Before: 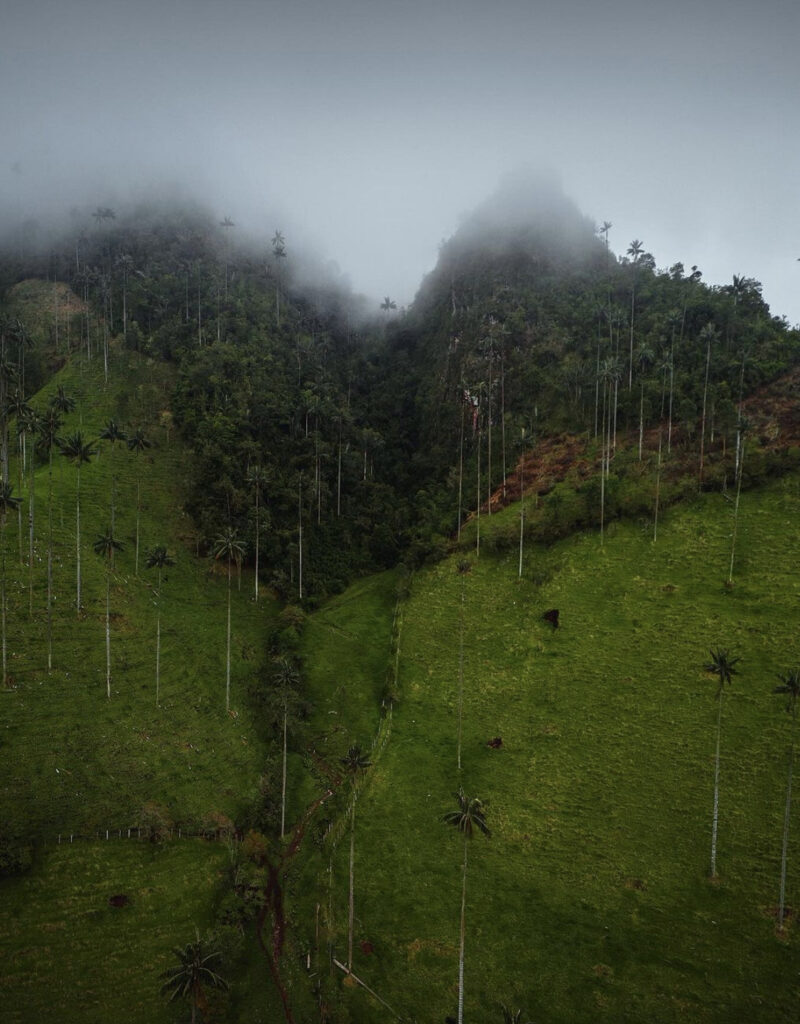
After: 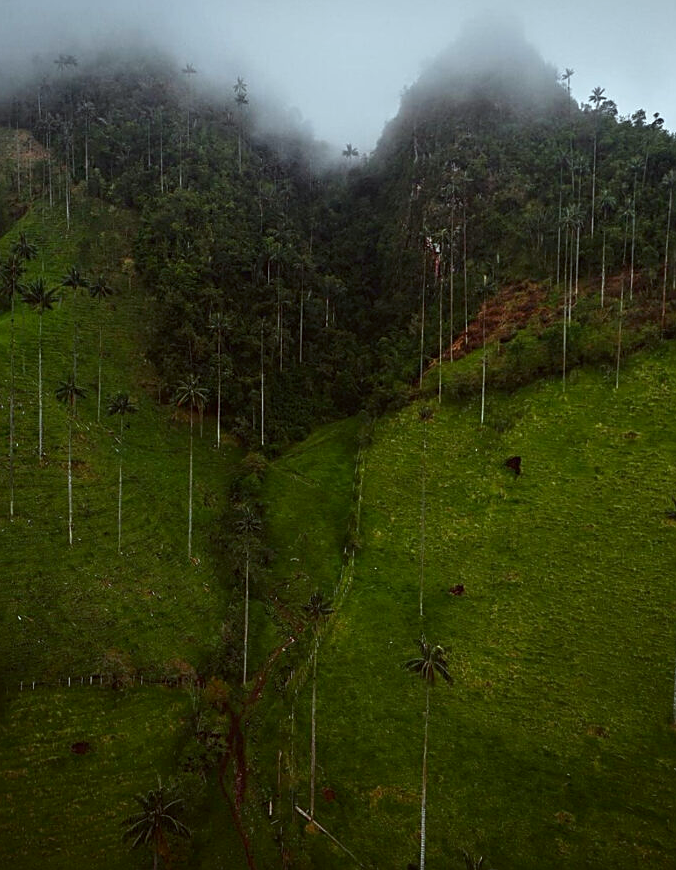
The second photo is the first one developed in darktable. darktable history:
crop and rotate: left 4.783%, top 14.96%, right 10.673%
shadows and highlights: shadows -31.61, highlights 30.54
exposure: exposure 0.077 EV, compensate highlight preservation false
sharpen: on, module defaults
color correction: highlights a* -2.73, highlights b* -2.69, shadows a* 2.38, shadows b* 2.86
